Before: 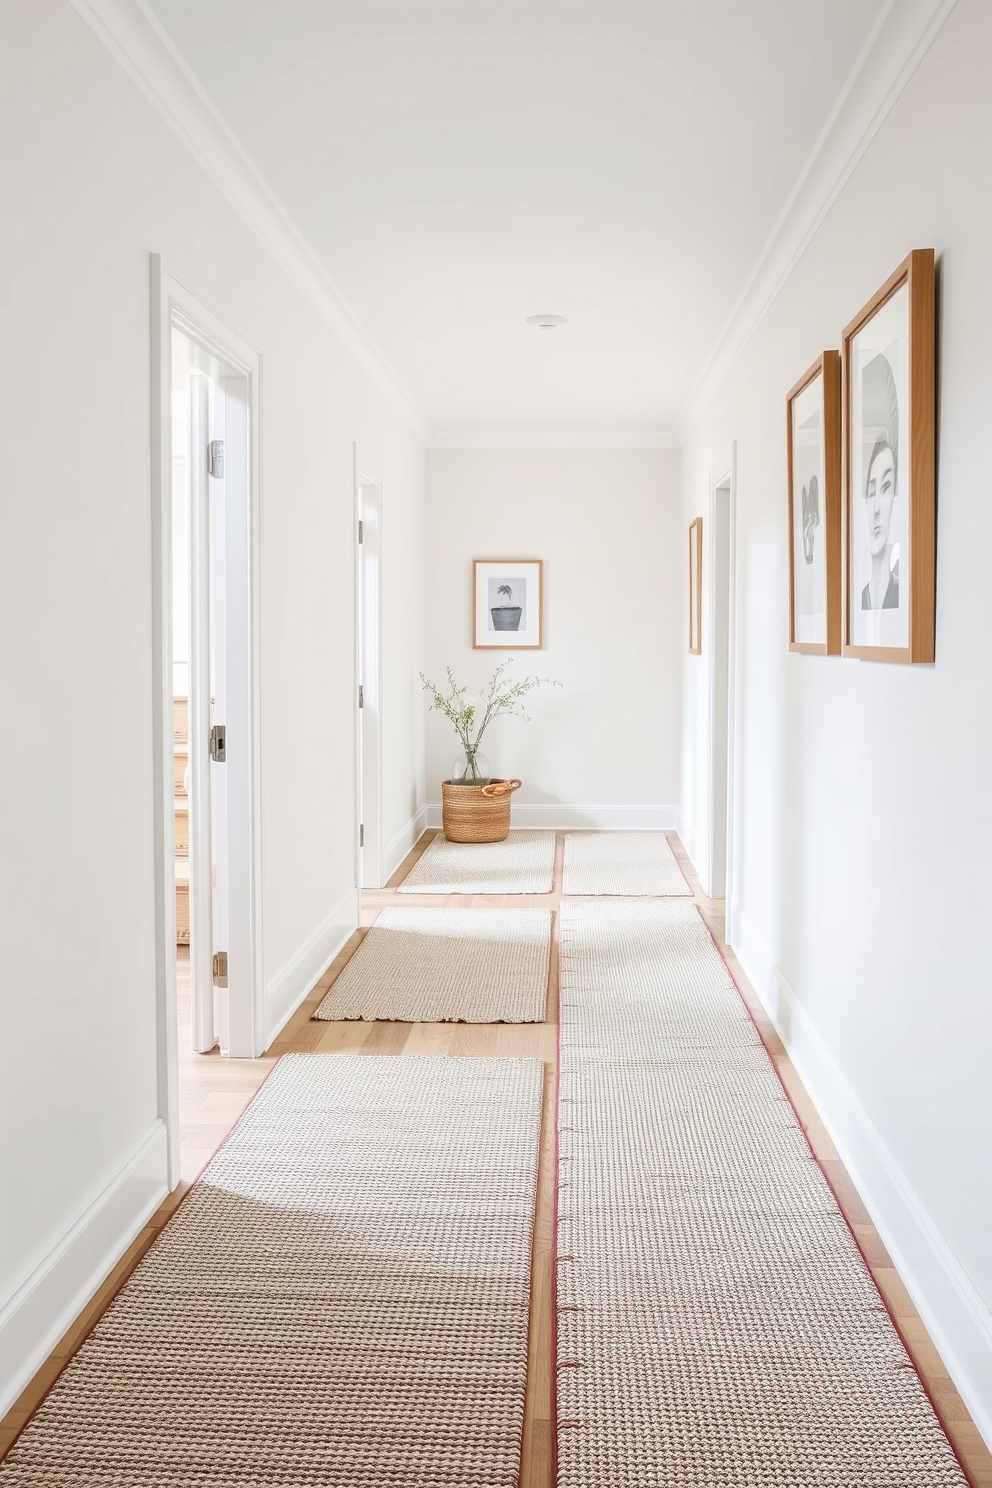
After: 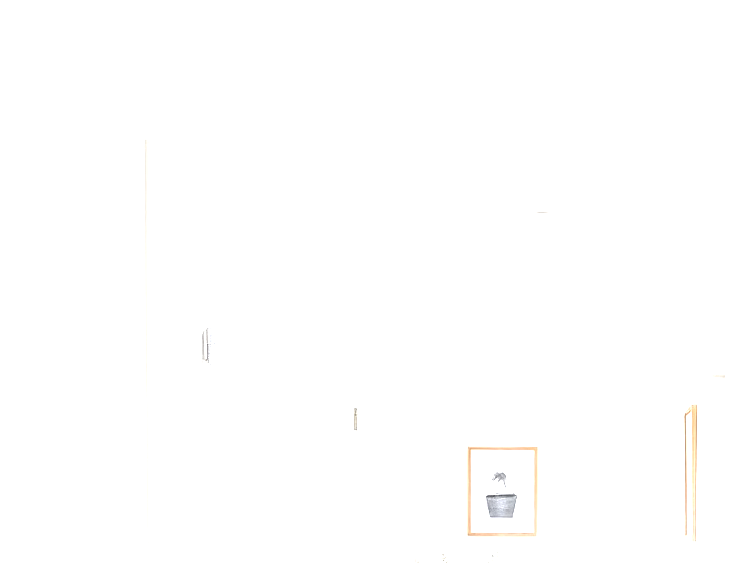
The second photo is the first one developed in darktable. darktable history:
crop: left 0.511%, top 7.64%, right 23.484%, bottom 54.461%
sharpen: amount 0.204
local contrast: on, module defaults
exposure: black level correction 0, exposure 1.199 EV, compensate highlight preservation false
